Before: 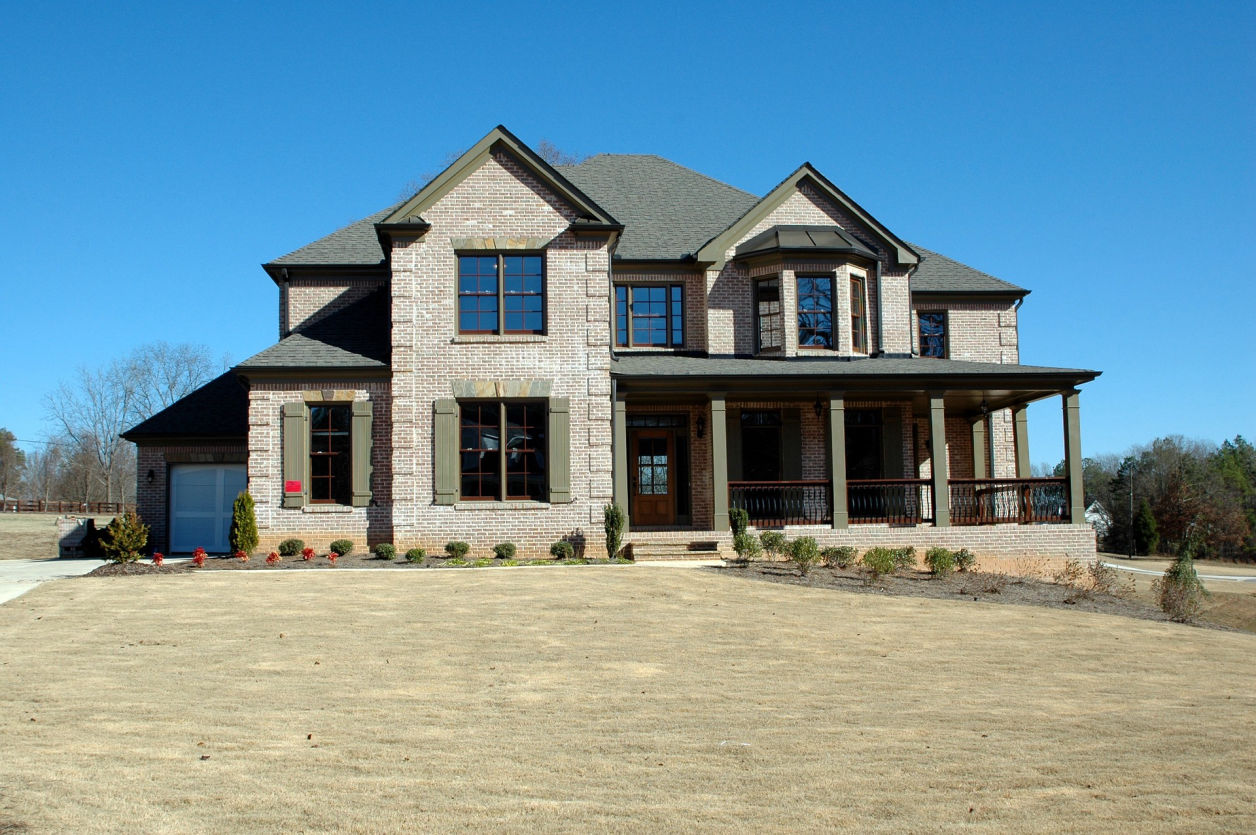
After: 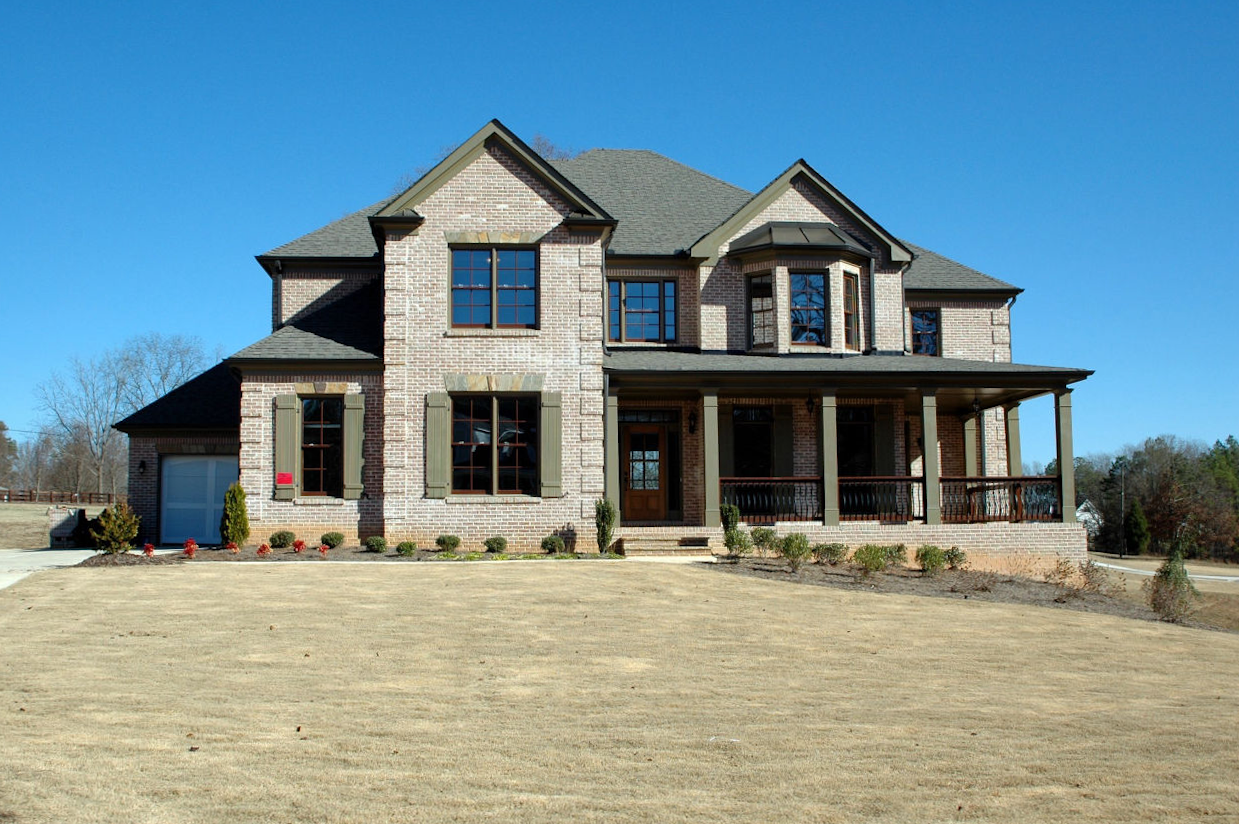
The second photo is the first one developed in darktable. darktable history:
tone equalizer: -7 EV 0.13 EV, smoothing diameter 25%, edges refinement/feathering 10, preserve details guided filter
shadows and highlights: shadows 37.27, highlights -28.18, soften with gaussian
crop and rotate: angle -0.5°
